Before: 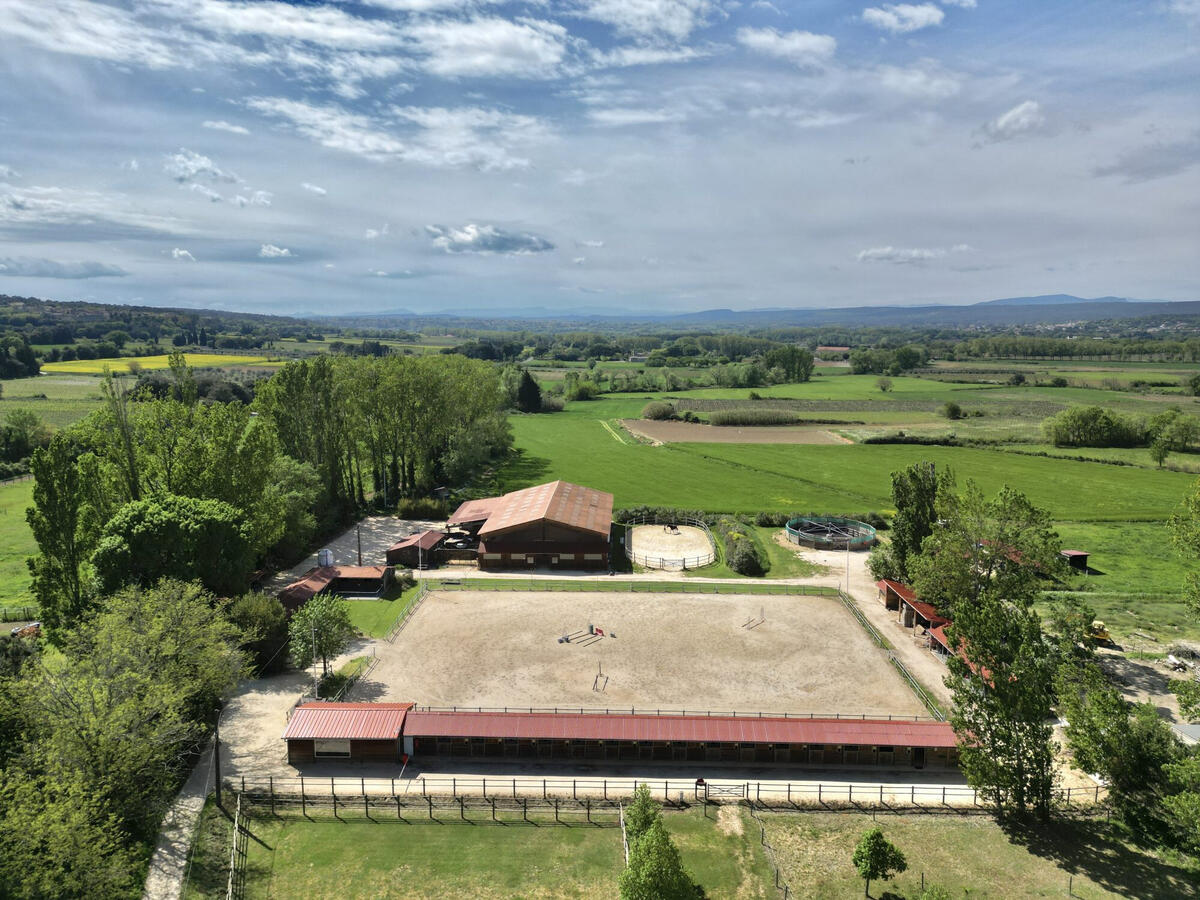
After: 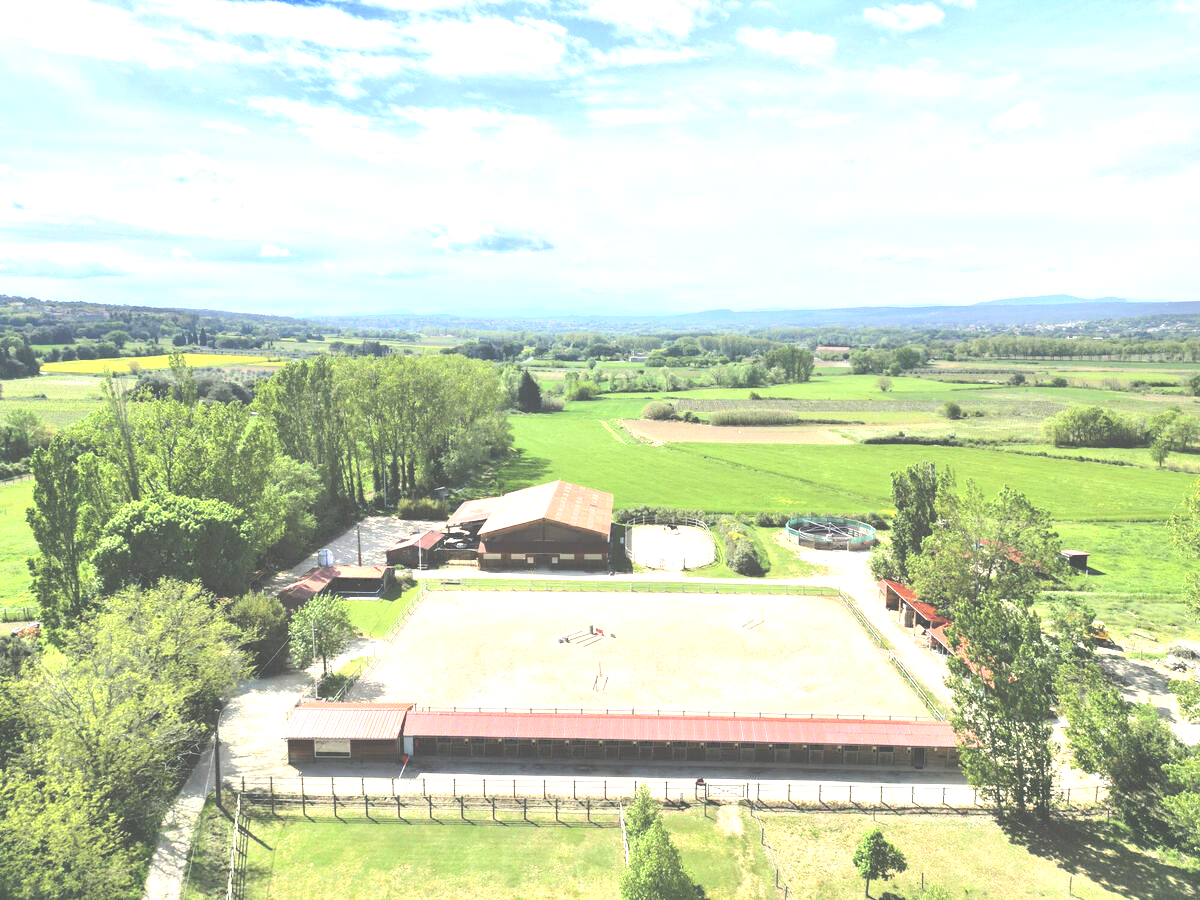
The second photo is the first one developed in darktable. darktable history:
tone curve: curves: ch0 [(0, 0) (0.004, 0.001) (0.133, 0.112) (0.325, 0.362) (0.832, 0.893) (1, 1)], color space Lab, linked channels, preserve colors none
exposure: black level correction -0.023, exposure 1.397 EV, compensate highlight preservation false
